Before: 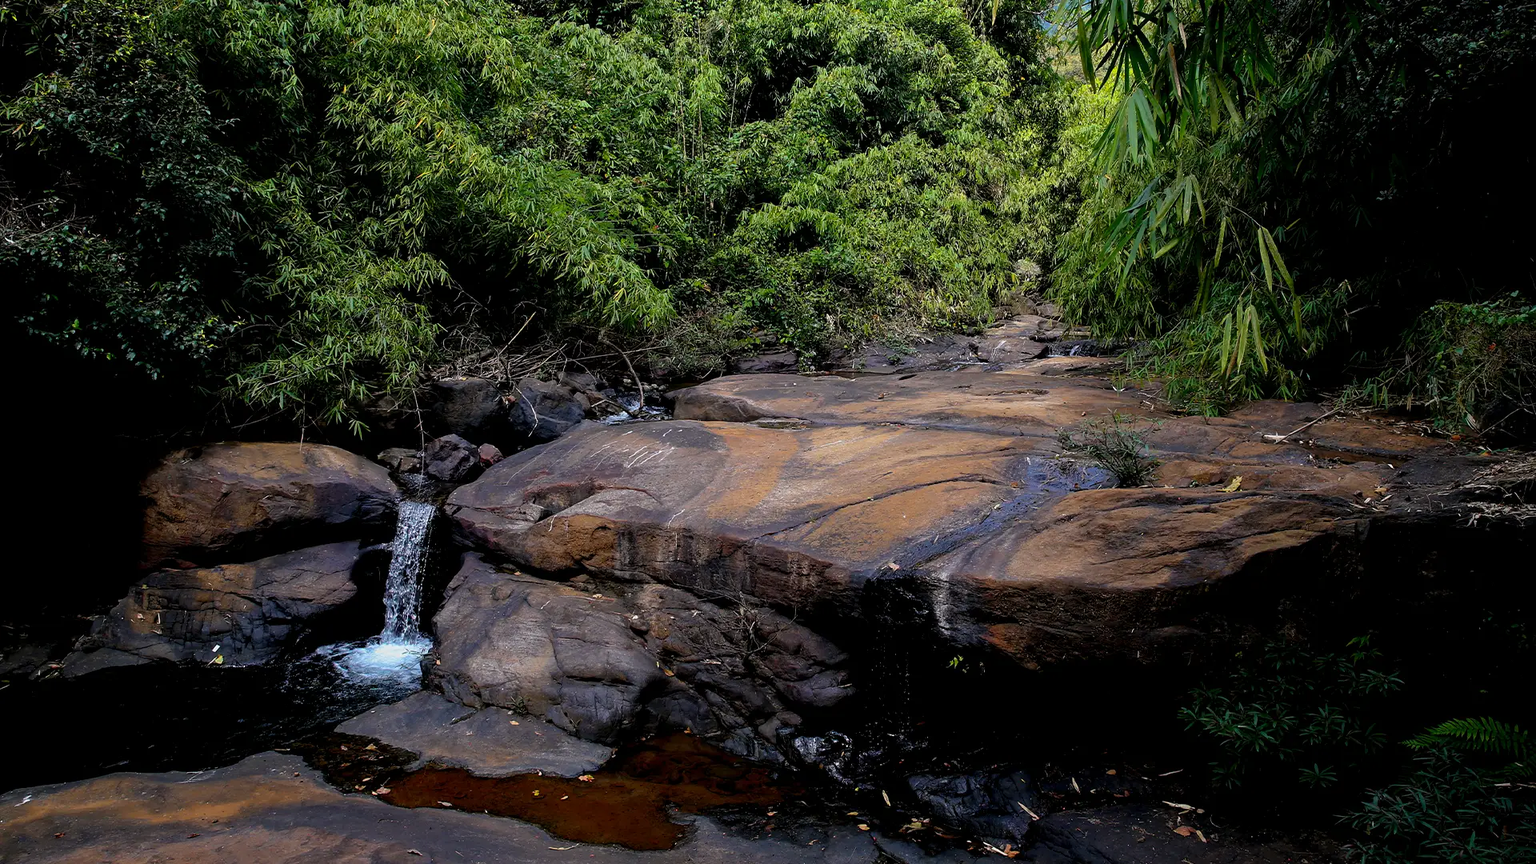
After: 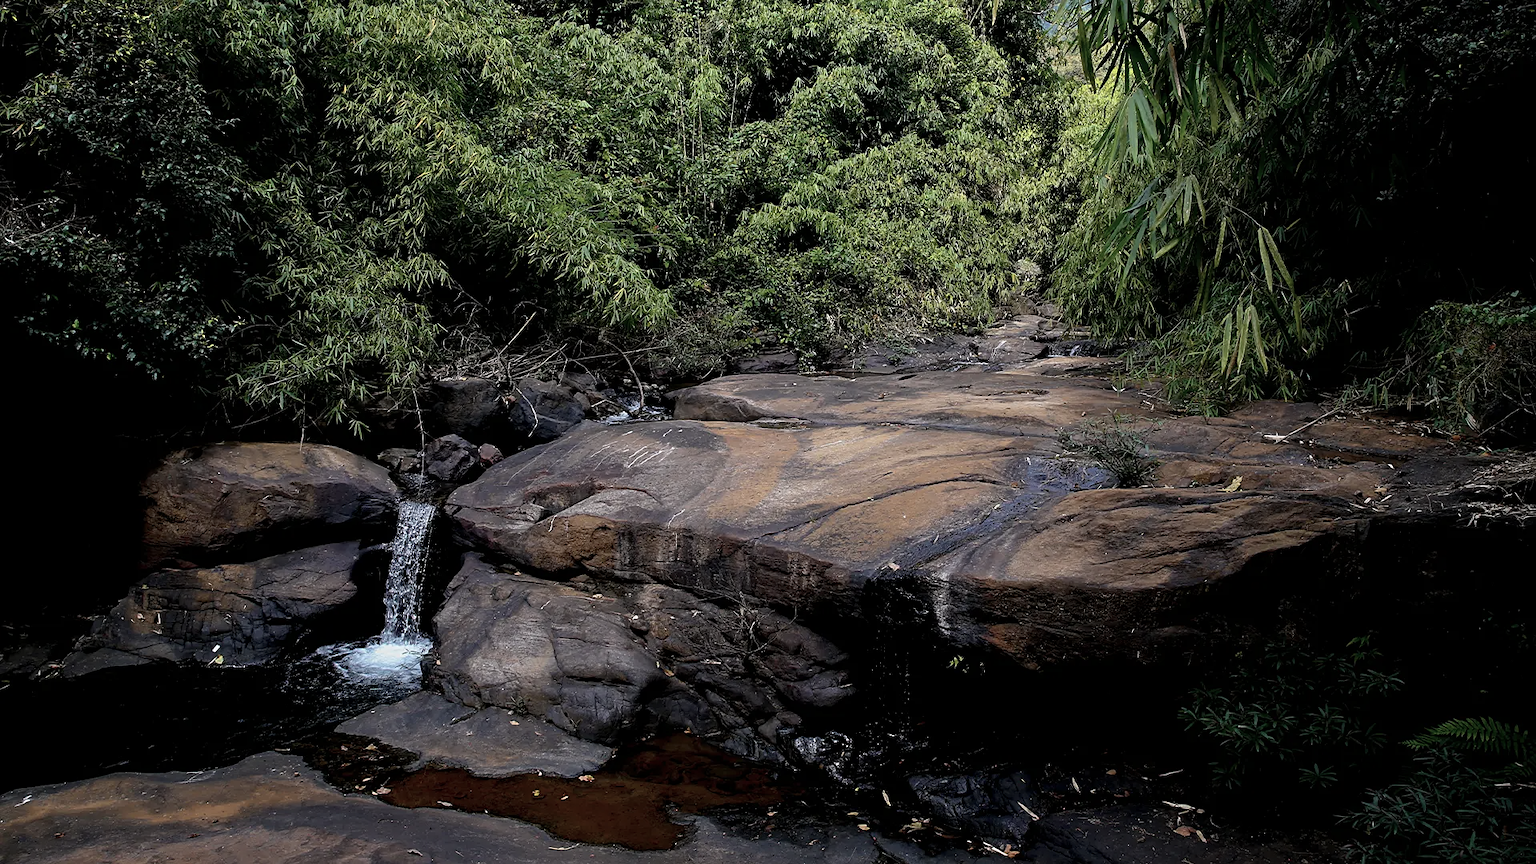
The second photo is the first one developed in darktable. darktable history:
contrast brightness saturation: contrast 0.1, saturation -0.36
sharpen: amount 0.2
